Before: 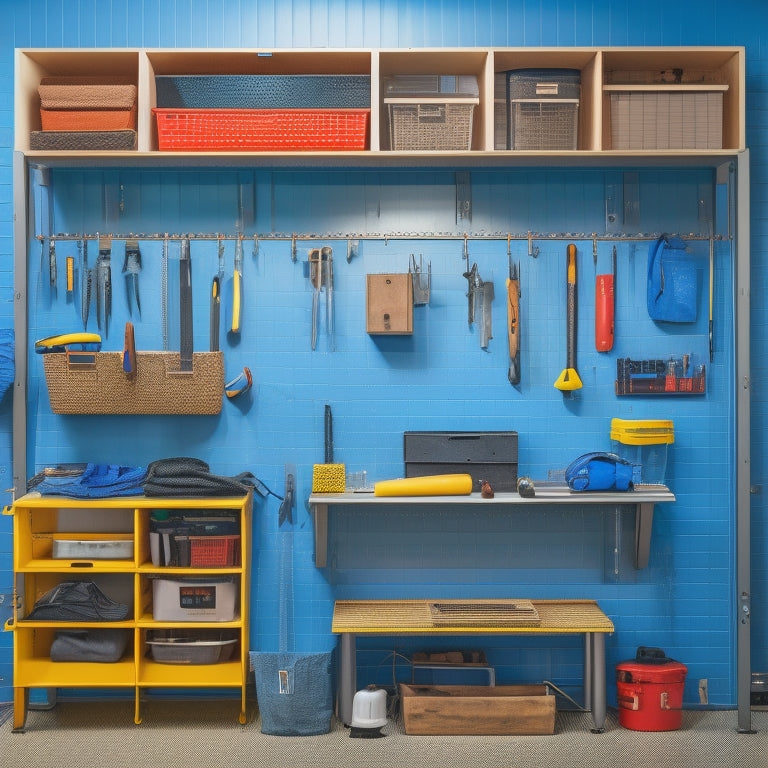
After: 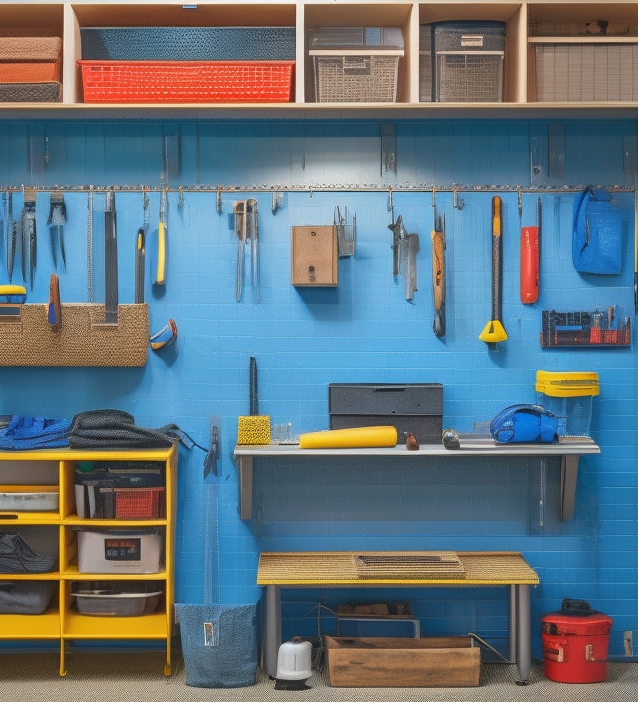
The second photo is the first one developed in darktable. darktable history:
crop: left 9.795%, top 6.317%, right 7.07%, bottom 2.238%
